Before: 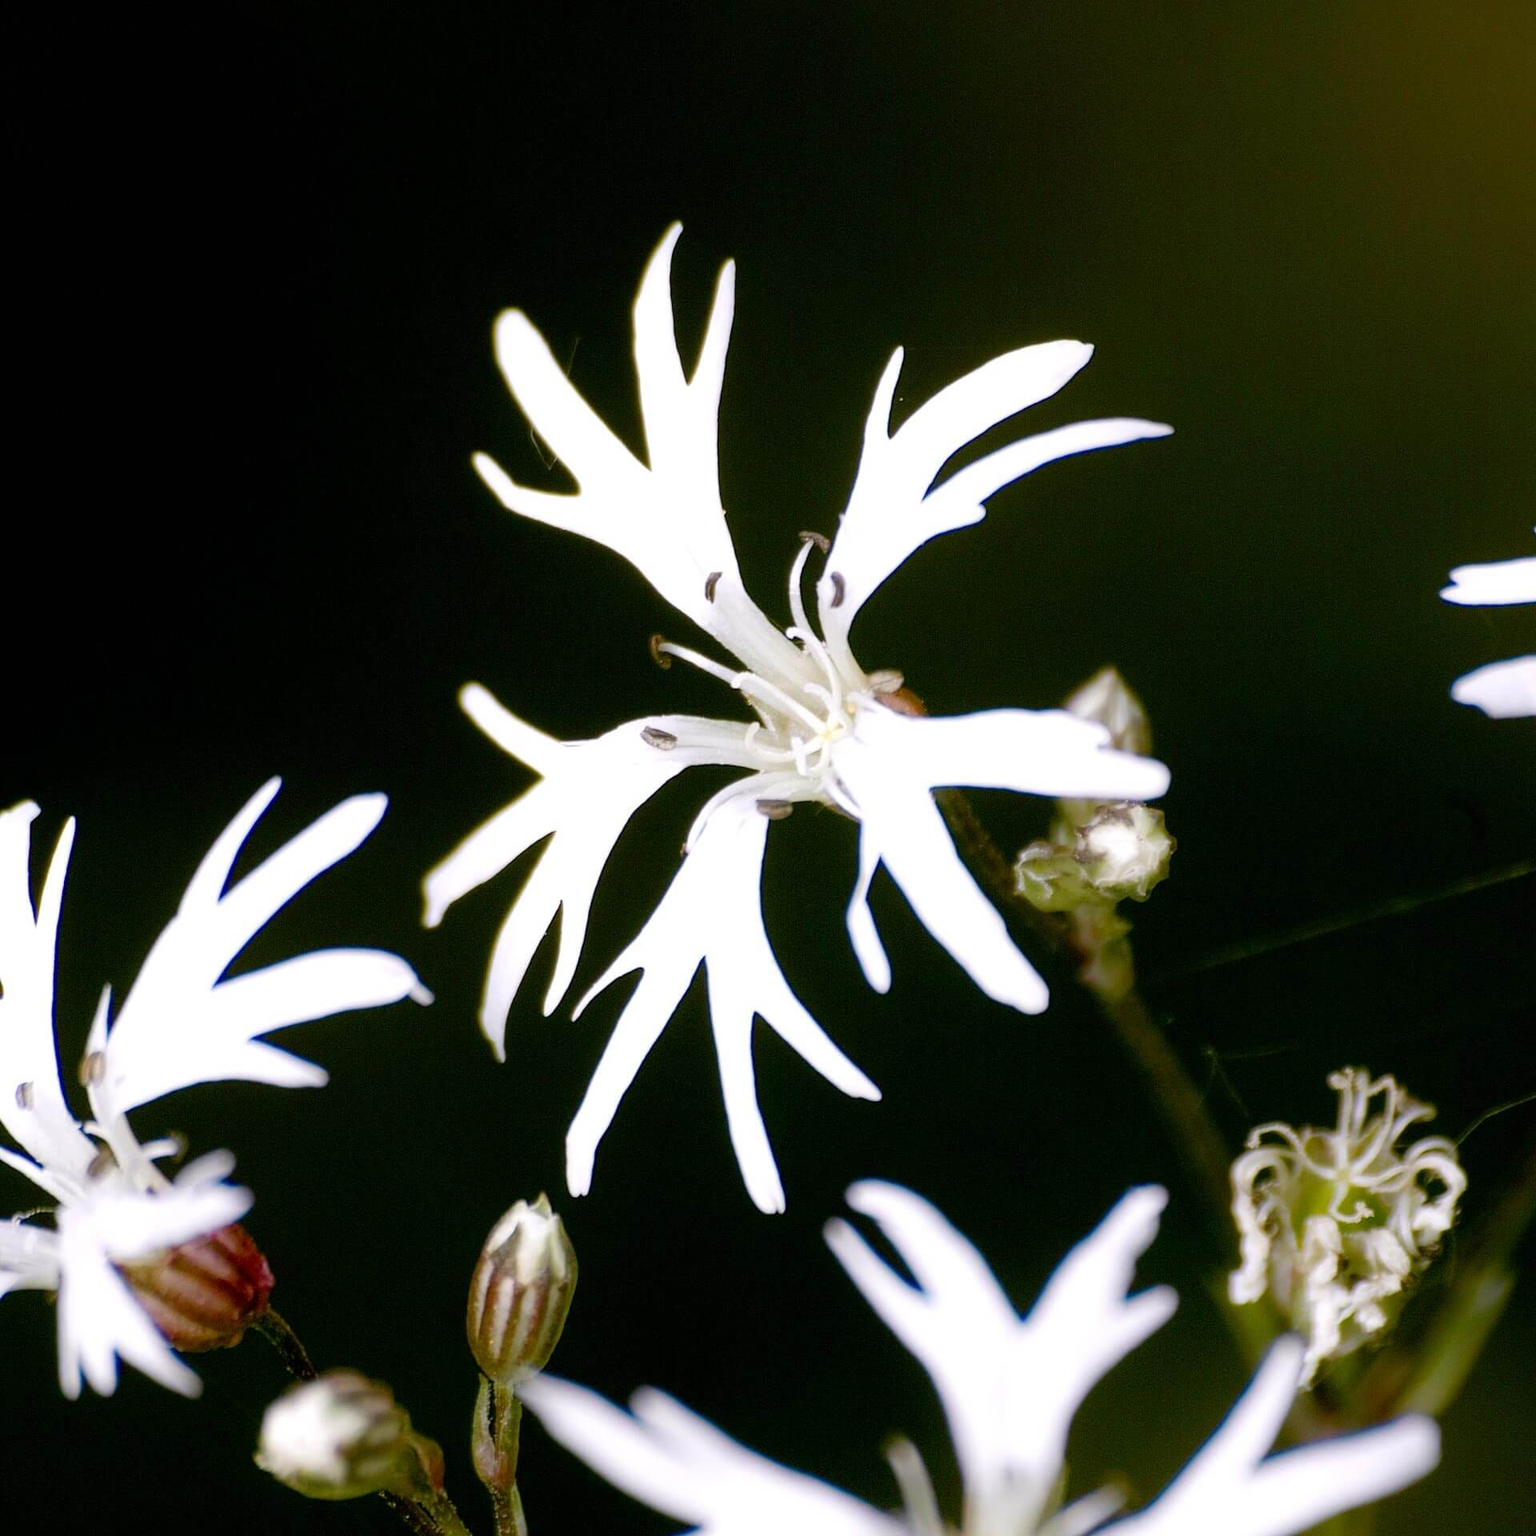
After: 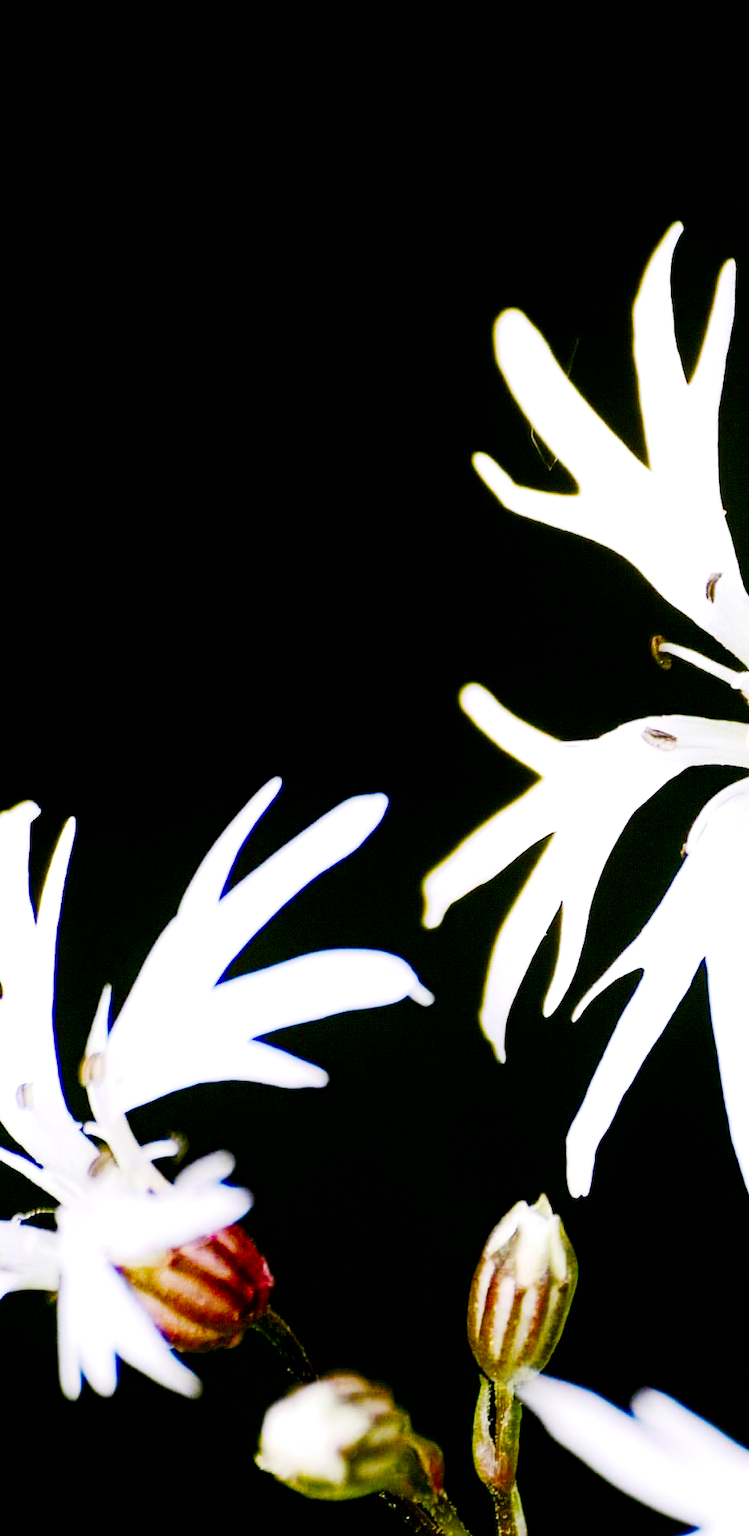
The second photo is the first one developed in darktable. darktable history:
tone equalizer: -8 EV 0.021 EV, -7 EV -0.022 EV, -6 EV 0.013 EV, -5 EV 0.039 EV, -4 EV 0.272 EV, -3 EV 0.638 EV, -2 EV 0.587 EV, -1 EV 0.191 EV, +0 EV 0.049 EV, edges refinement/feathering 500, mask exposure compensation -1.57 EV, preserve details no
crop and rotate: left 0.009%, top 0%, right 51.188%
tone curve: curves: ch0 [(0, 0) (0.004, 0) (0.133, 0.071) (0.341, 0.453) (0.839, 0.922) (1, 1)], preserve colors none
haze removal: strength 0.279, distance 0.255, compatibility mode true, adaptive false
